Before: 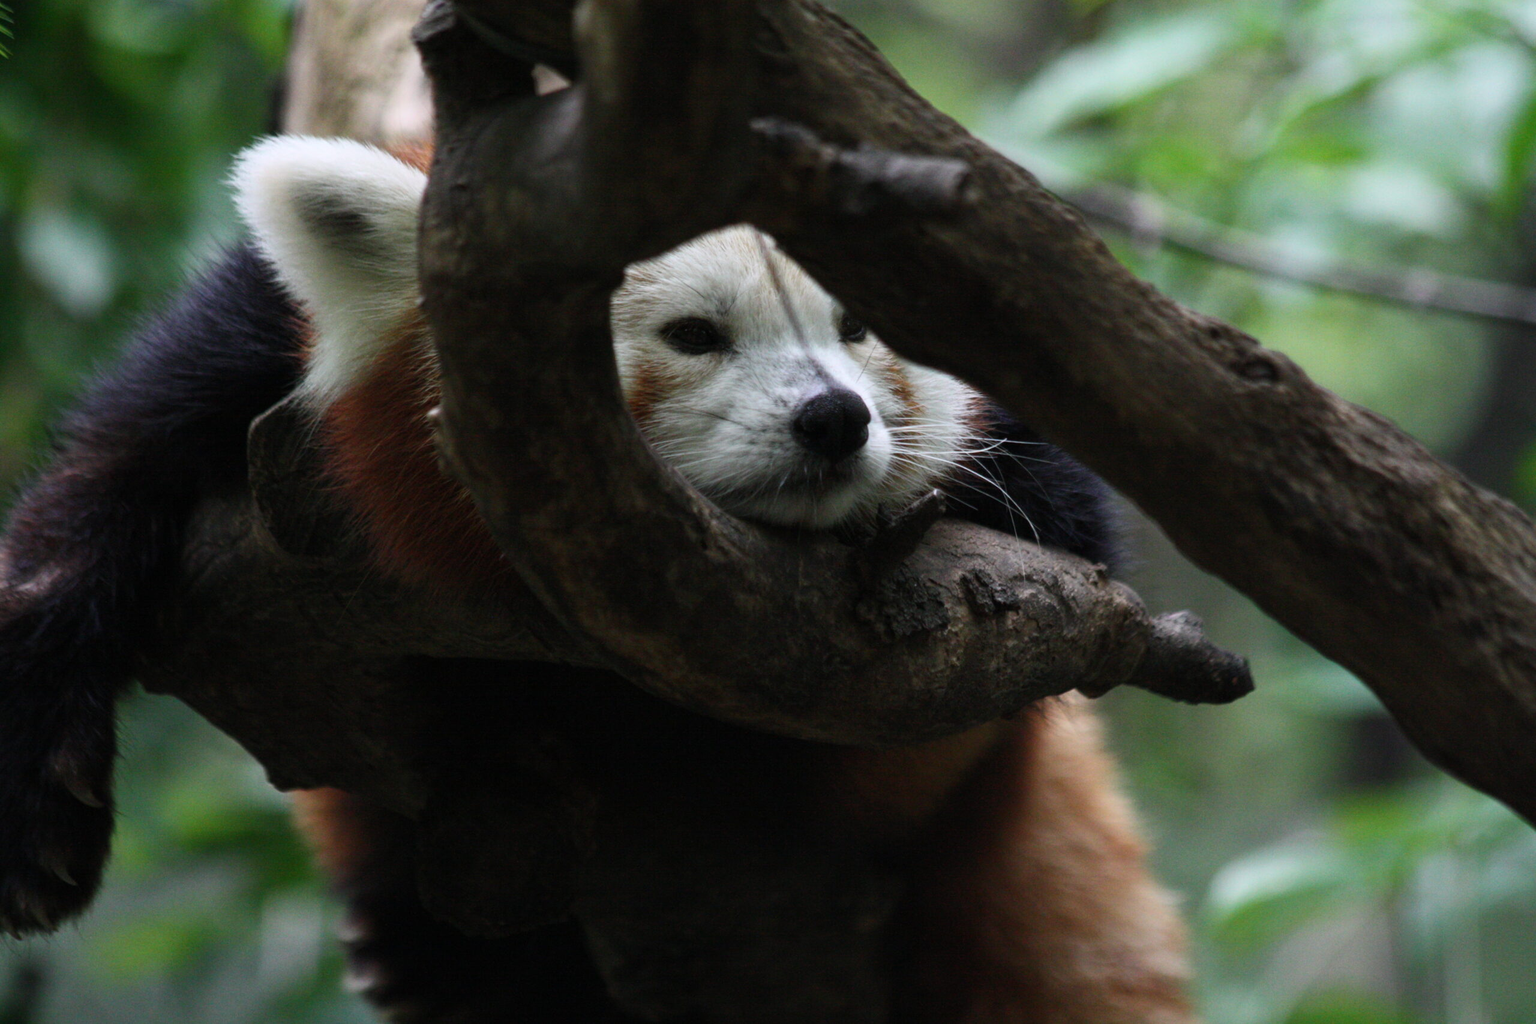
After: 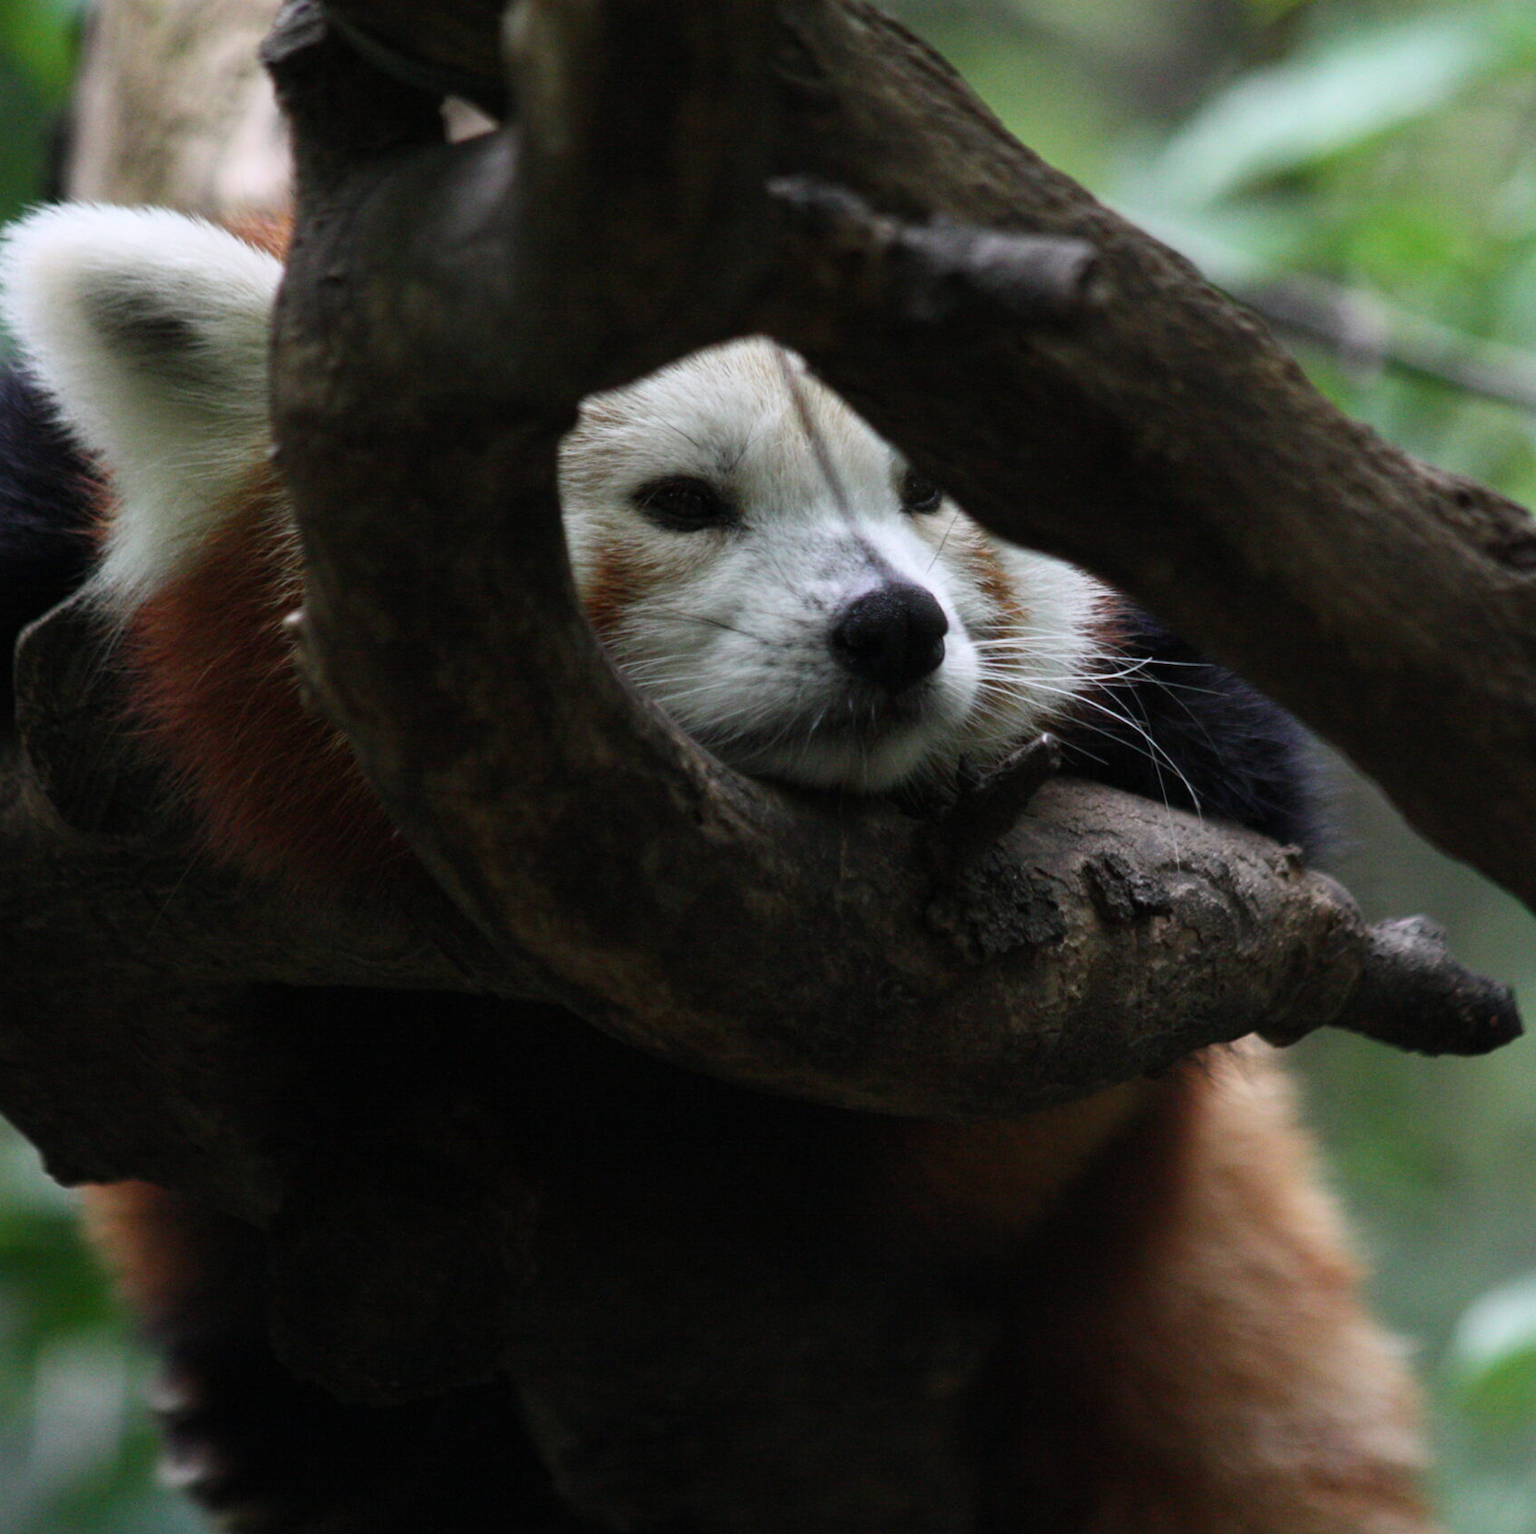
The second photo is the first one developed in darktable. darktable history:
crop and rotate: left 15.54%, right 17.719%
